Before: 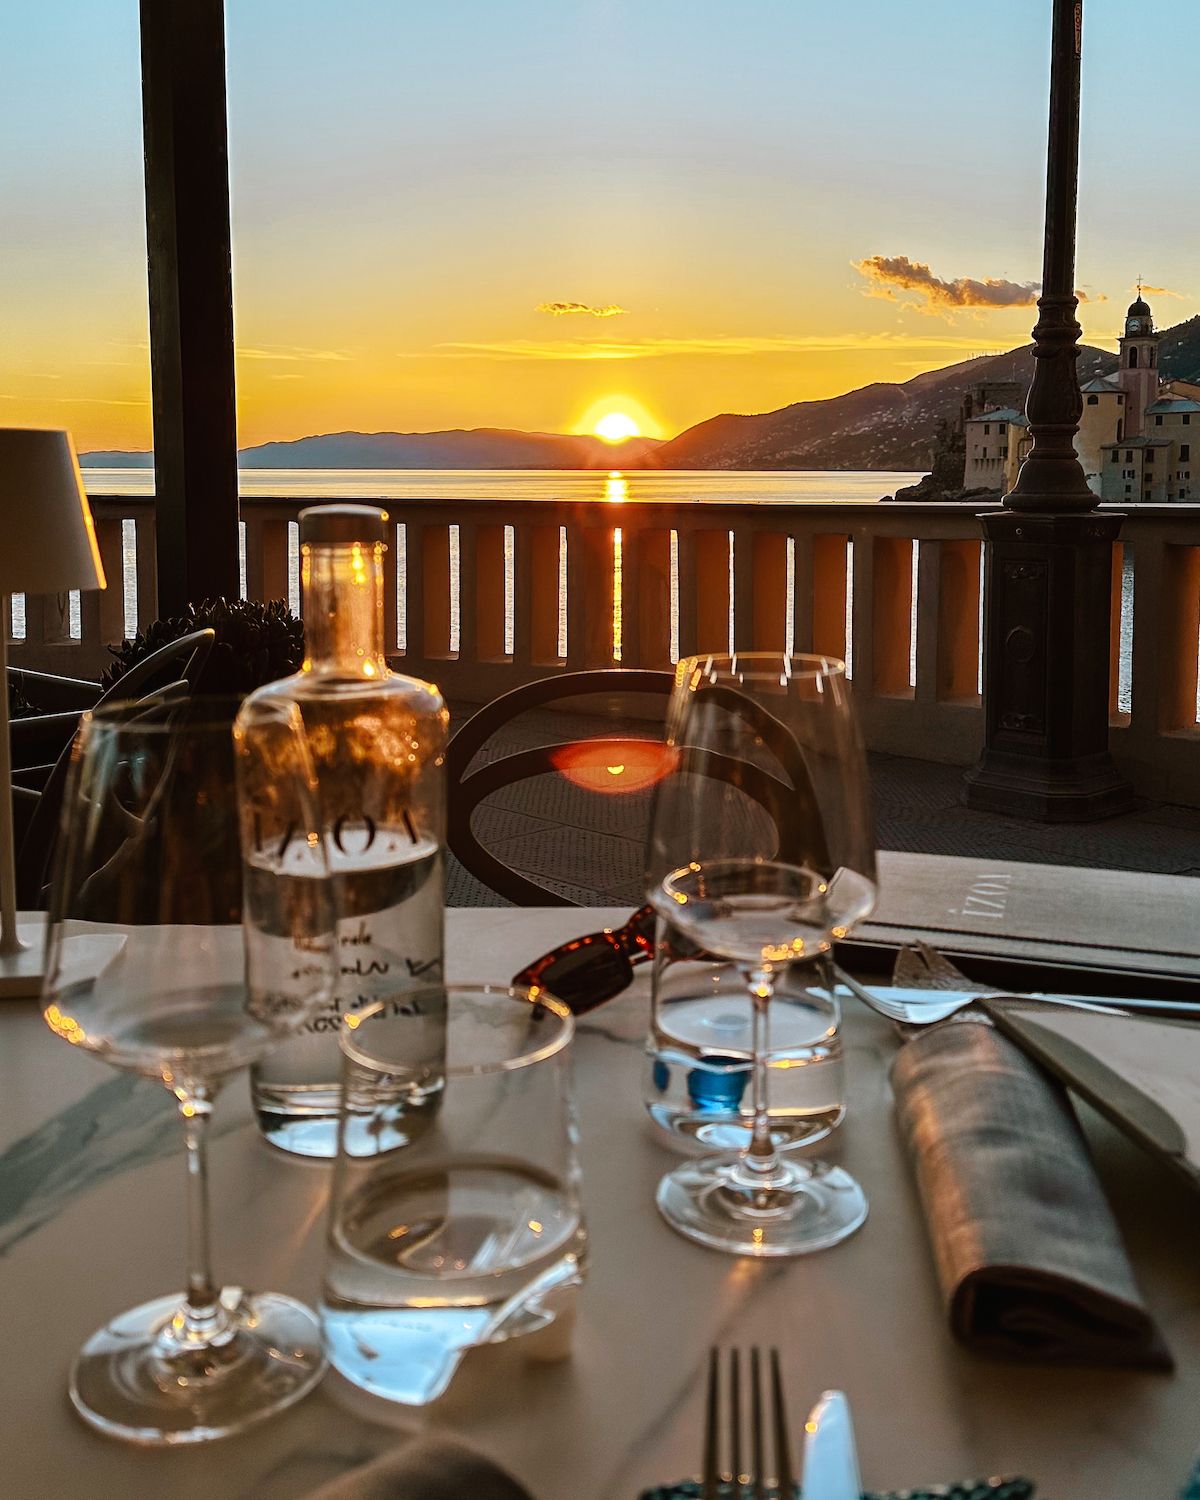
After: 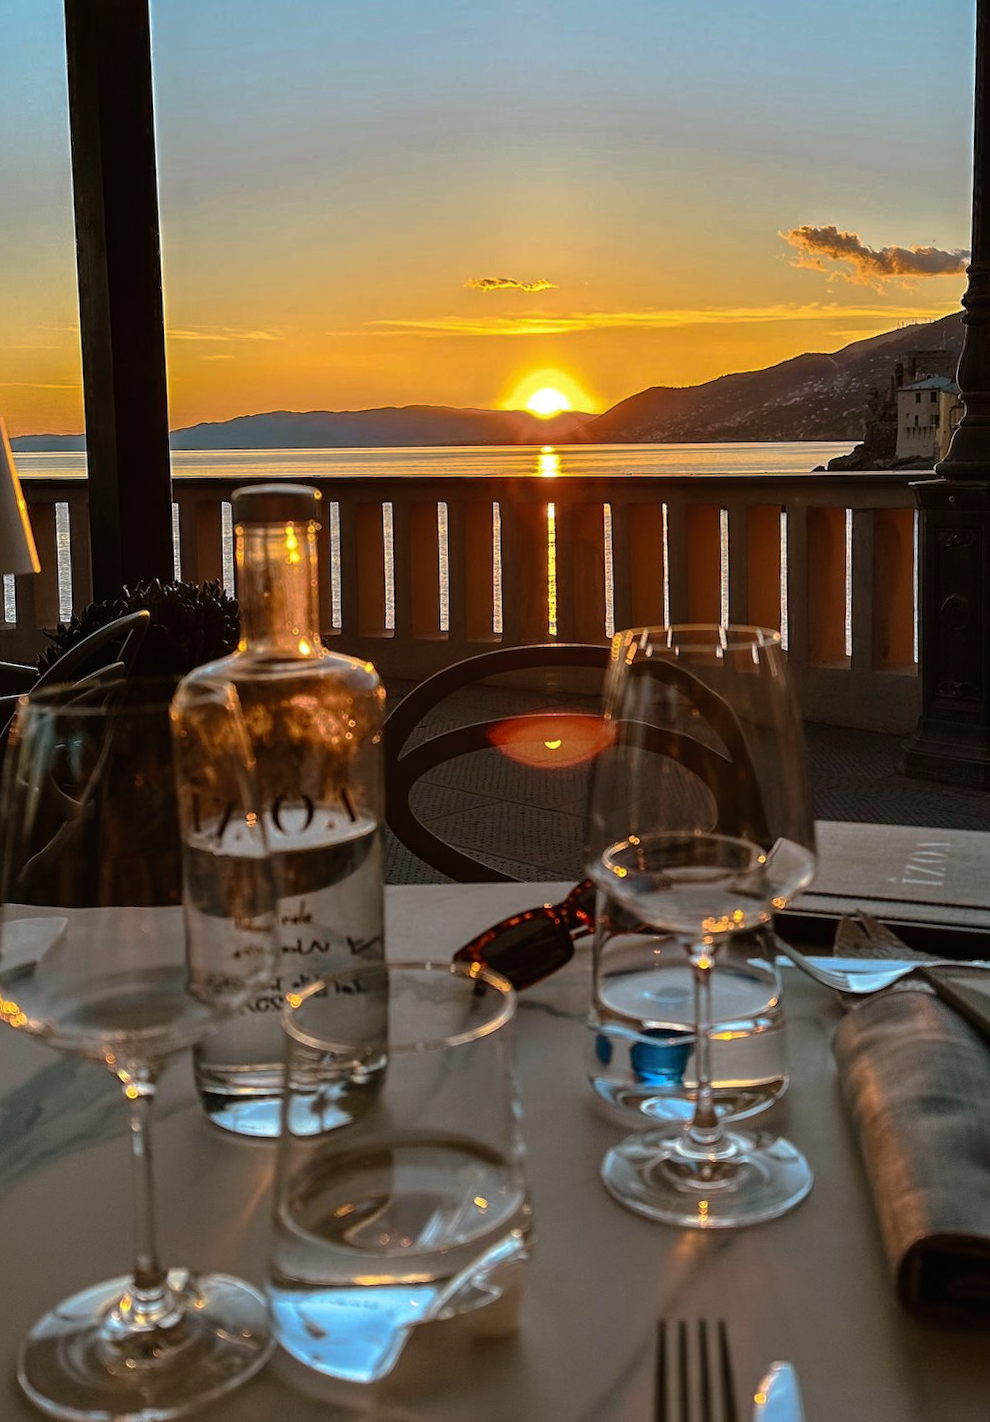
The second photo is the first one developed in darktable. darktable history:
crop and rotate: angle 1°, left 4.281%, top 0.642%, right 11.383%, bottom 2.486%
base curve: curves: ch0 [(0, 0) (0.595, 0.418) (1, 1)], preserve colors none
